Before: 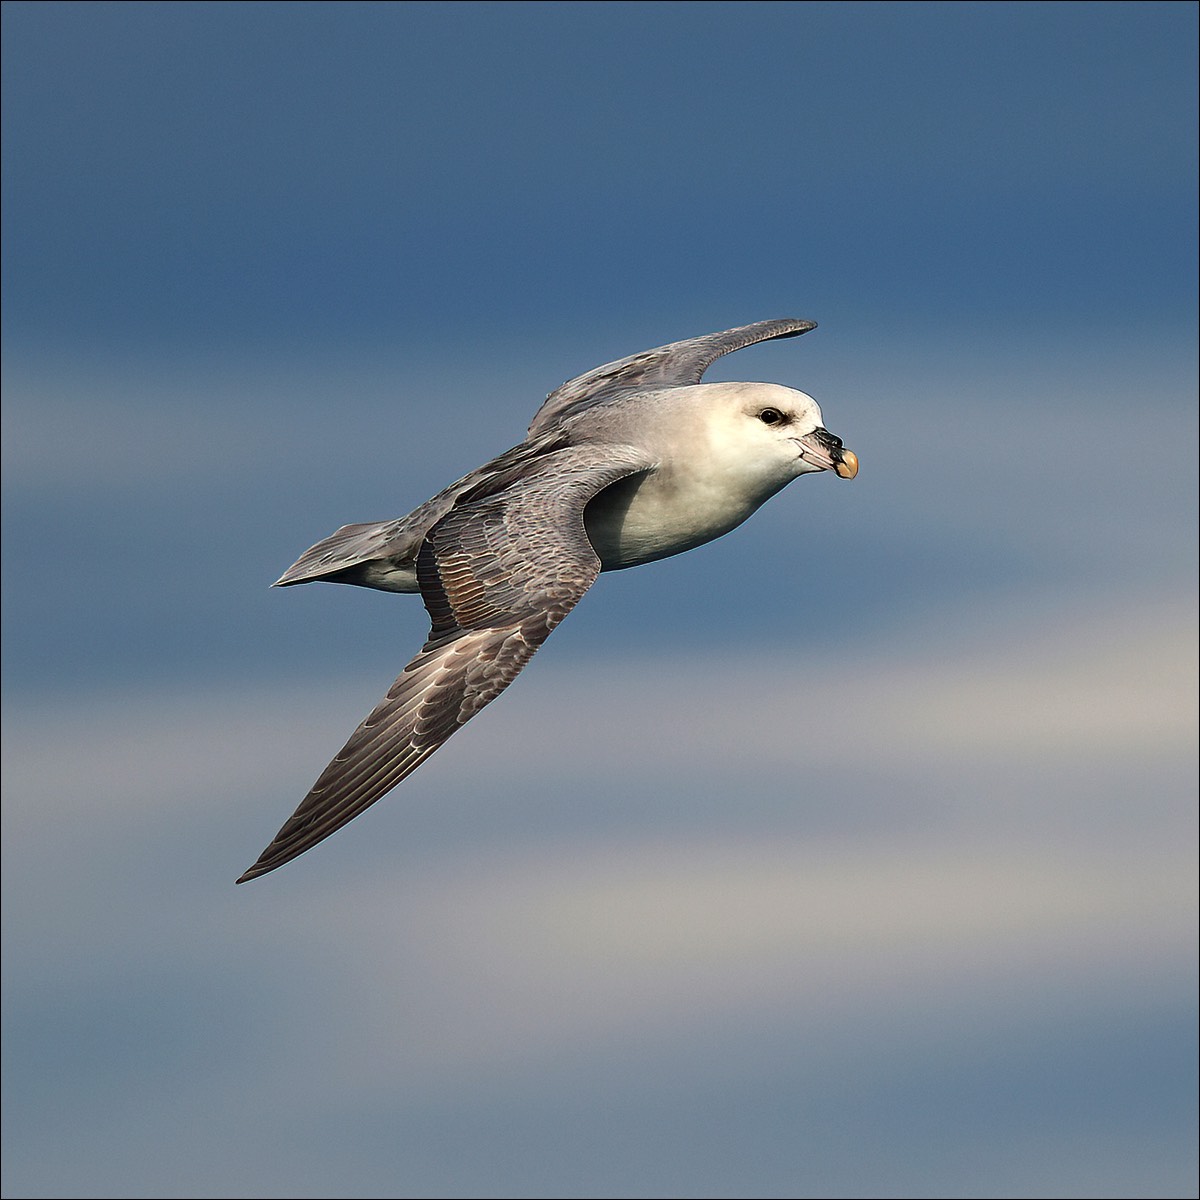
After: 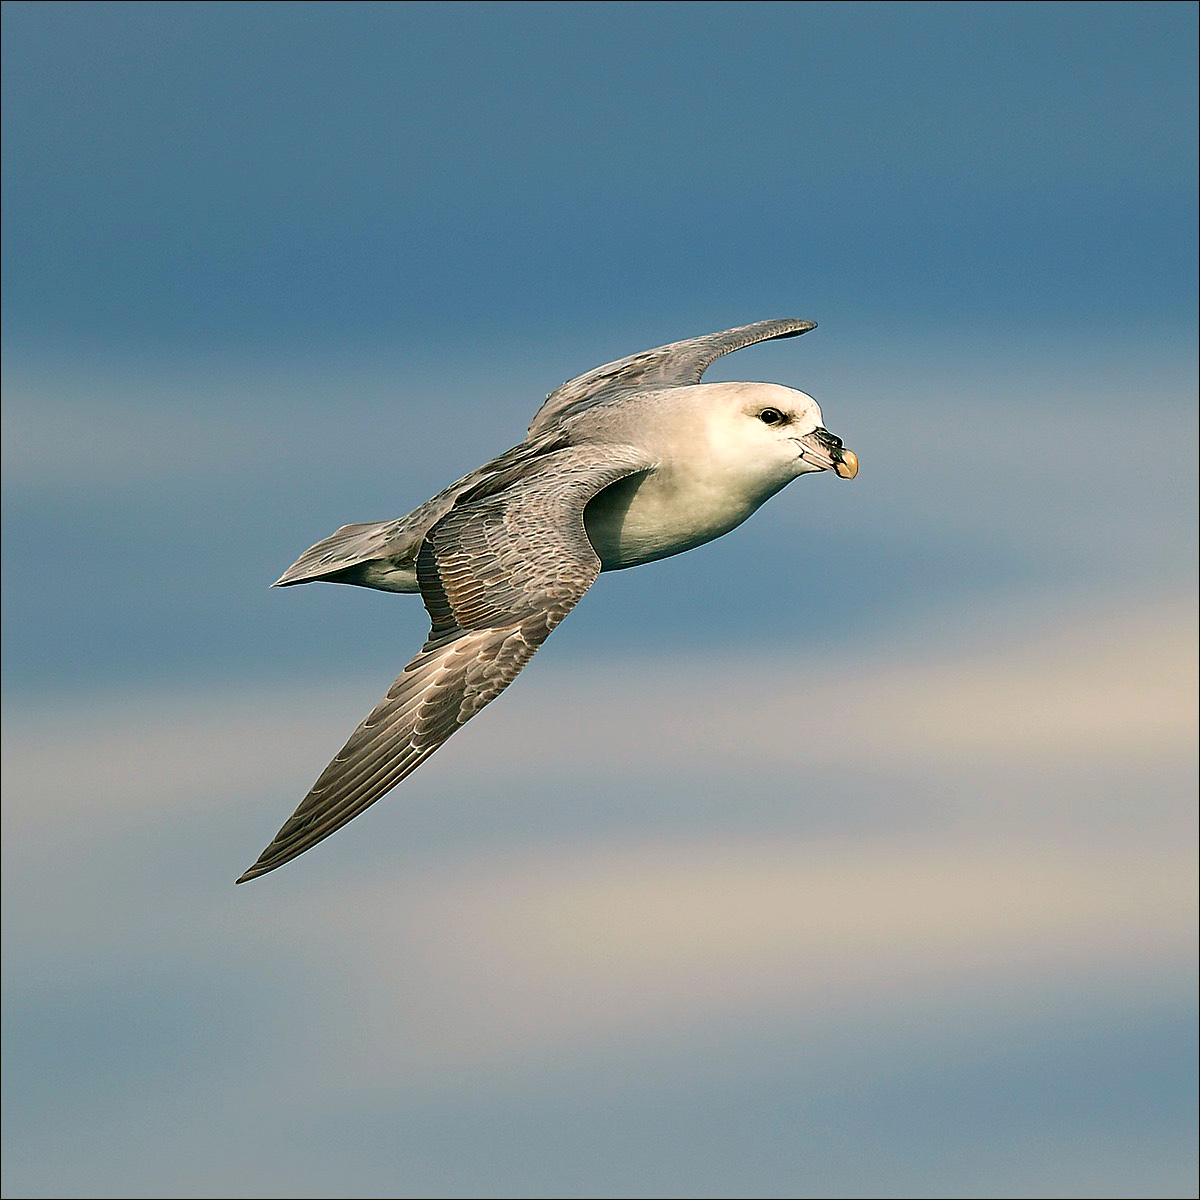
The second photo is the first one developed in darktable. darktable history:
velvia: on, module defaults
sharpen: radius 1.864, amount 0.398, threshold 1.271
color correction: highlights a* 4.02, highlights b* 4.98, shadows a* -7.55, shadows b* 4.98
